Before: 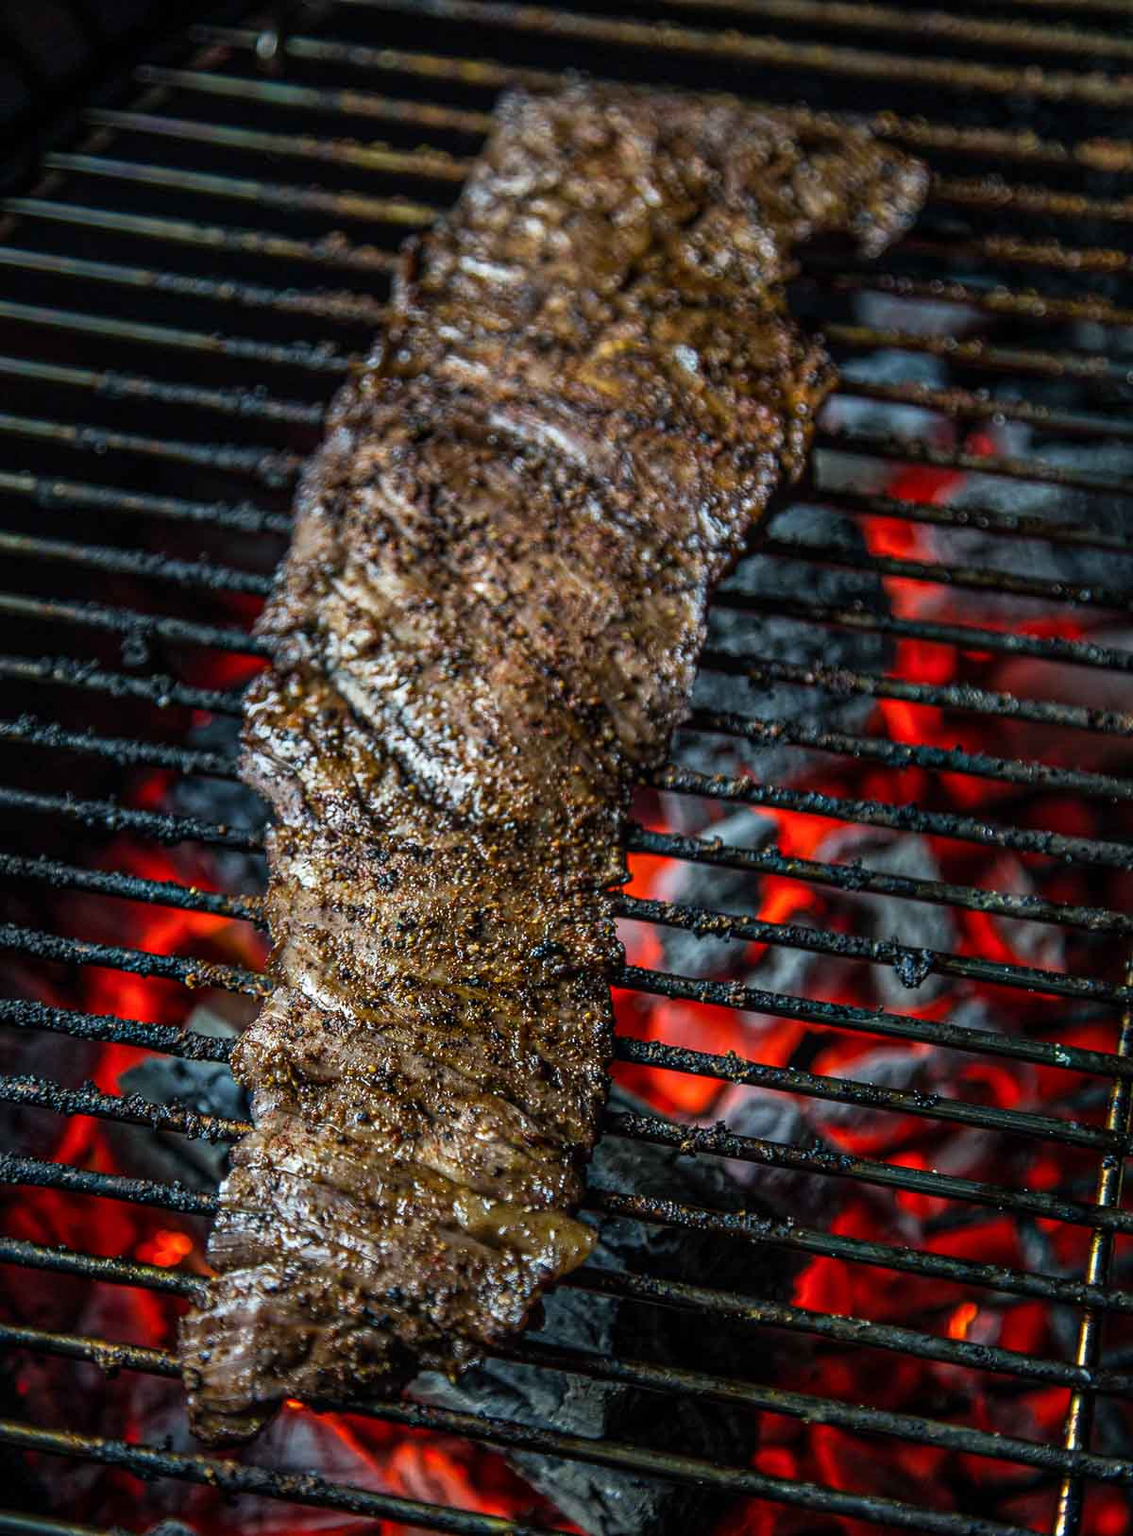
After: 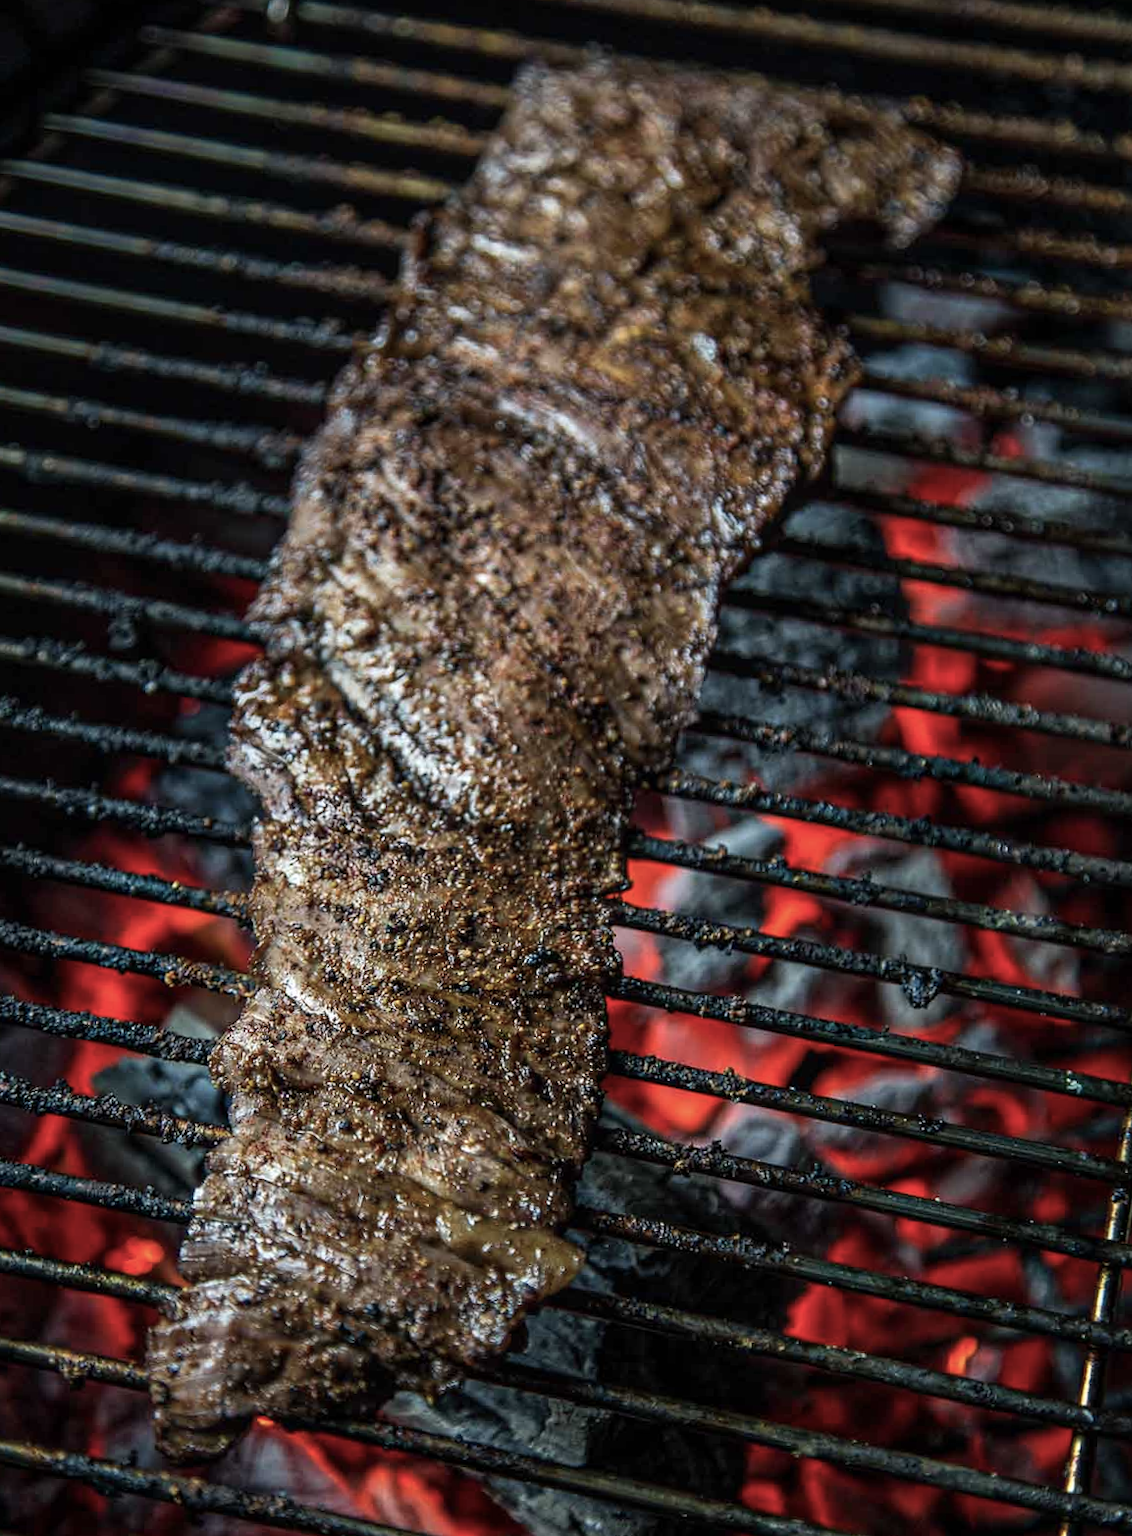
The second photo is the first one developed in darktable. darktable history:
color balance: input saturation 80.07%
crop and rotate: angle -1.69°
